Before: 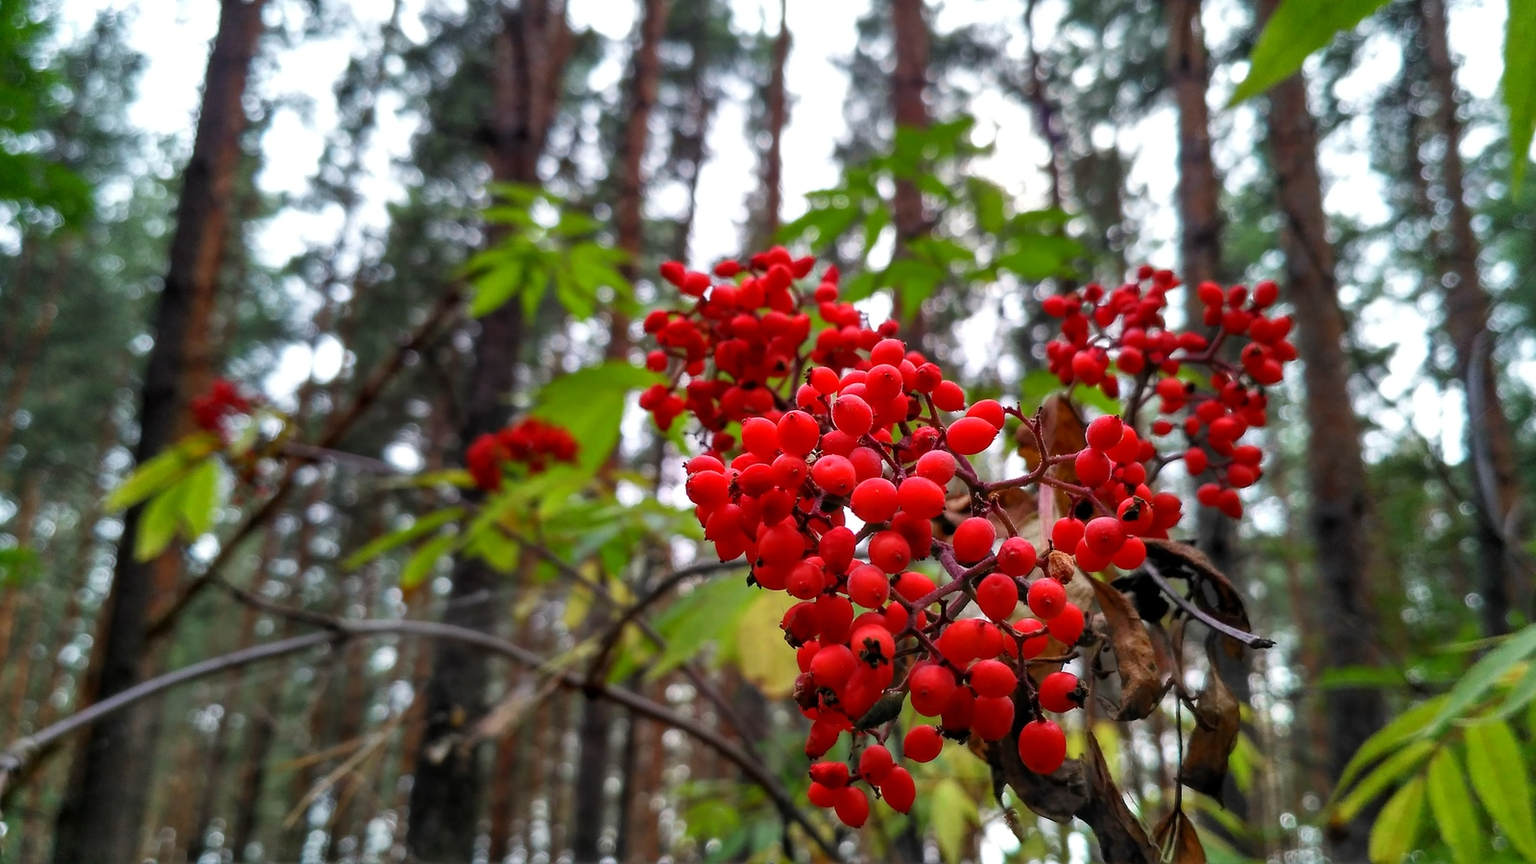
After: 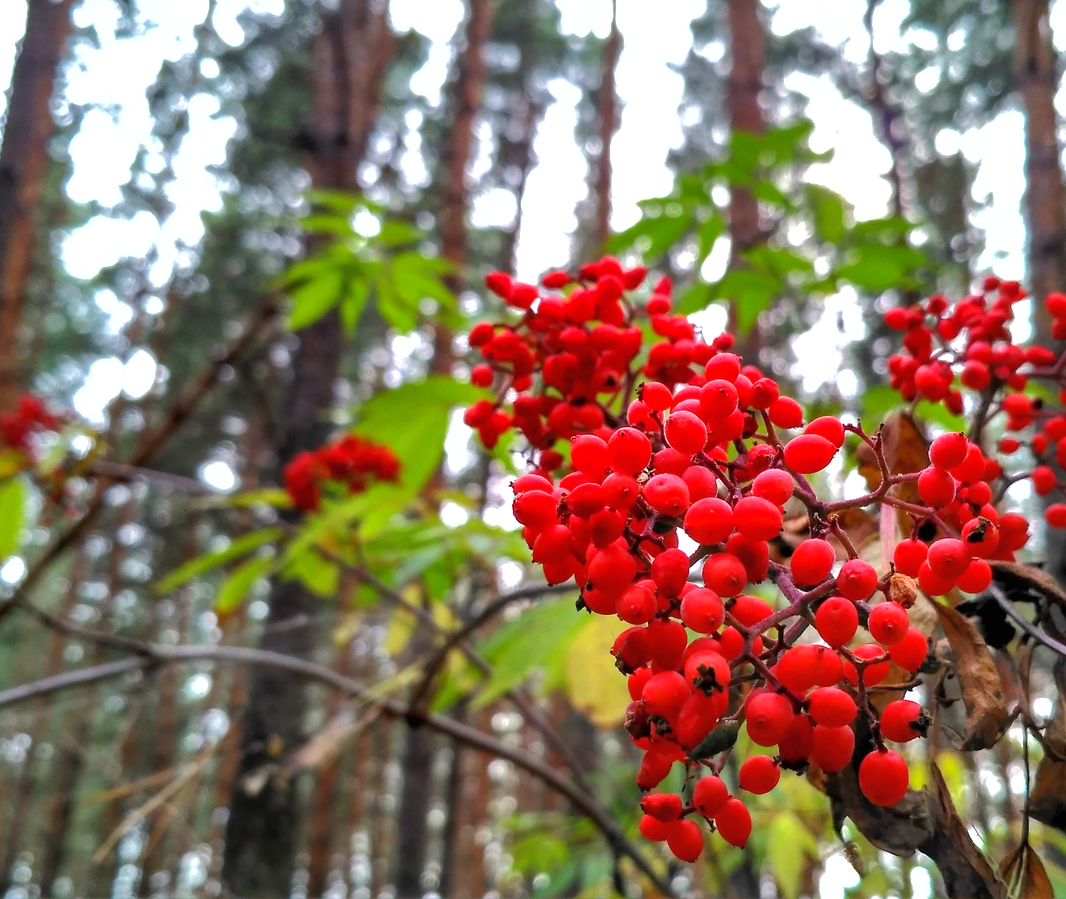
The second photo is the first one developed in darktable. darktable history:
crop and rotate: left 12.648%, right 20.685%
exposure: black level correction 0, exposure 0.7 EV, compensate exposure bias true, compensate highlight preservation false
shadows and highlights: shadows 40, highlights -60
